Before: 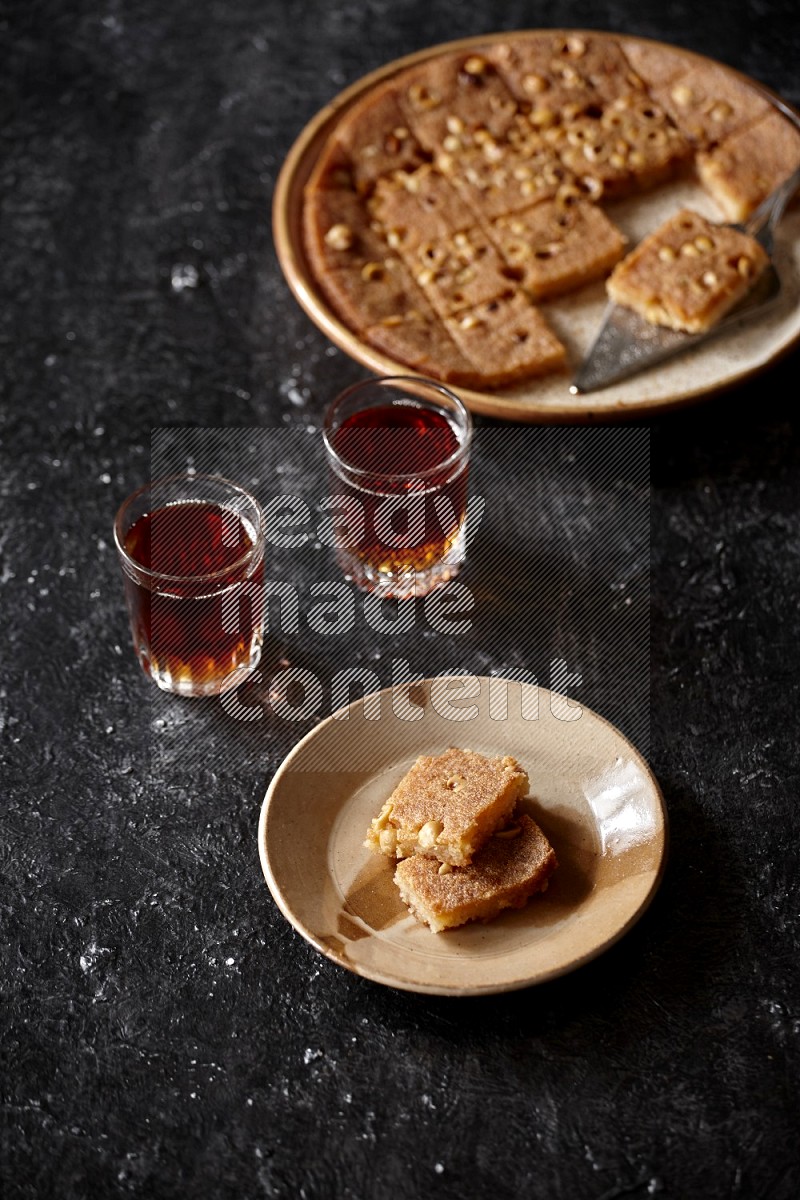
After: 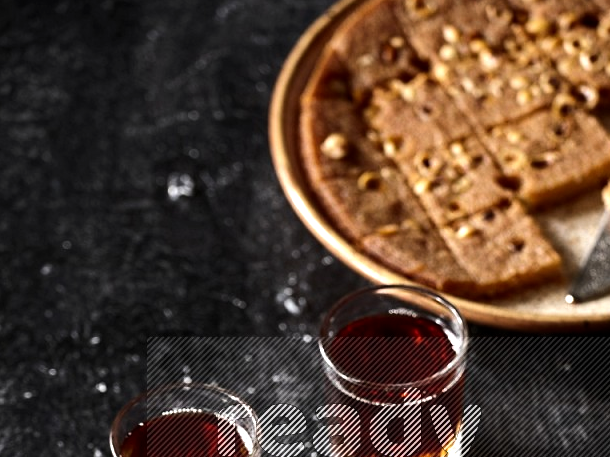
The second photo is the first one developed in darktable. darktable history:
tone equalizer: -8 EV -0.75 EV, -7 EV -0.7 EV, -6 EV -0.6 EV, -5 EV -0.4 EV, -3 EV 0.4 EV, -2 EV 0.6 EV, -1 EV 0.7 EV, +0 EV 0.75 EV, edges refinement/feathering 500, mask exposure compensation -1.57 EV, preserve details no
crop: left 0.579%, top 7.627%, right 23.167%, bottom 54.275%
exposure: black level correction 0.001, compensate highlight preservation false
